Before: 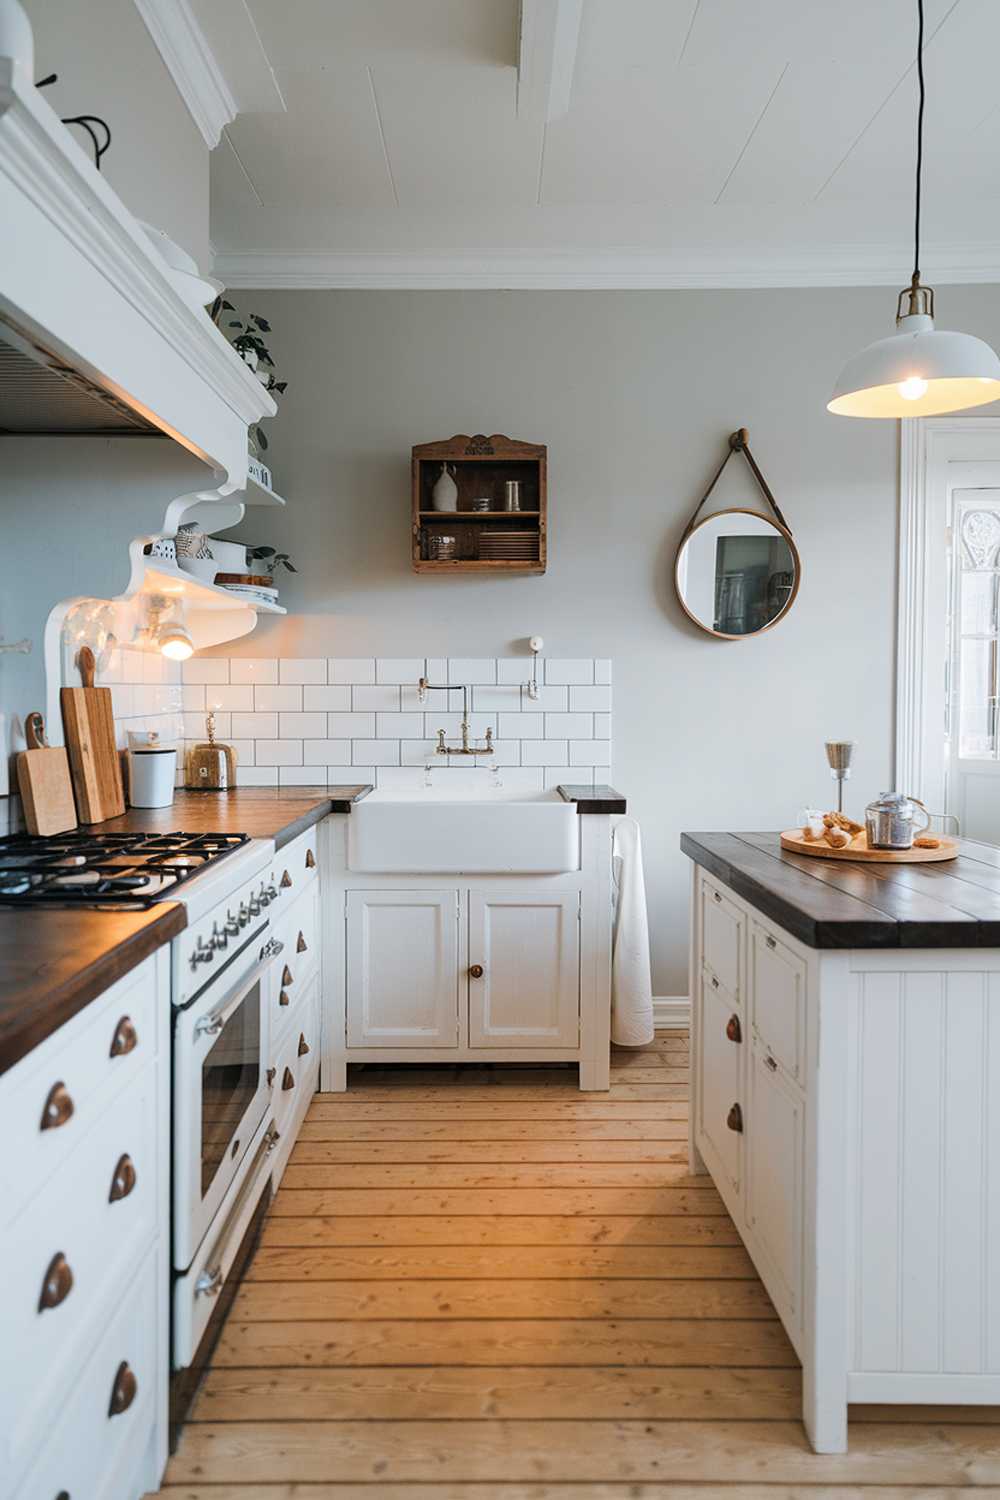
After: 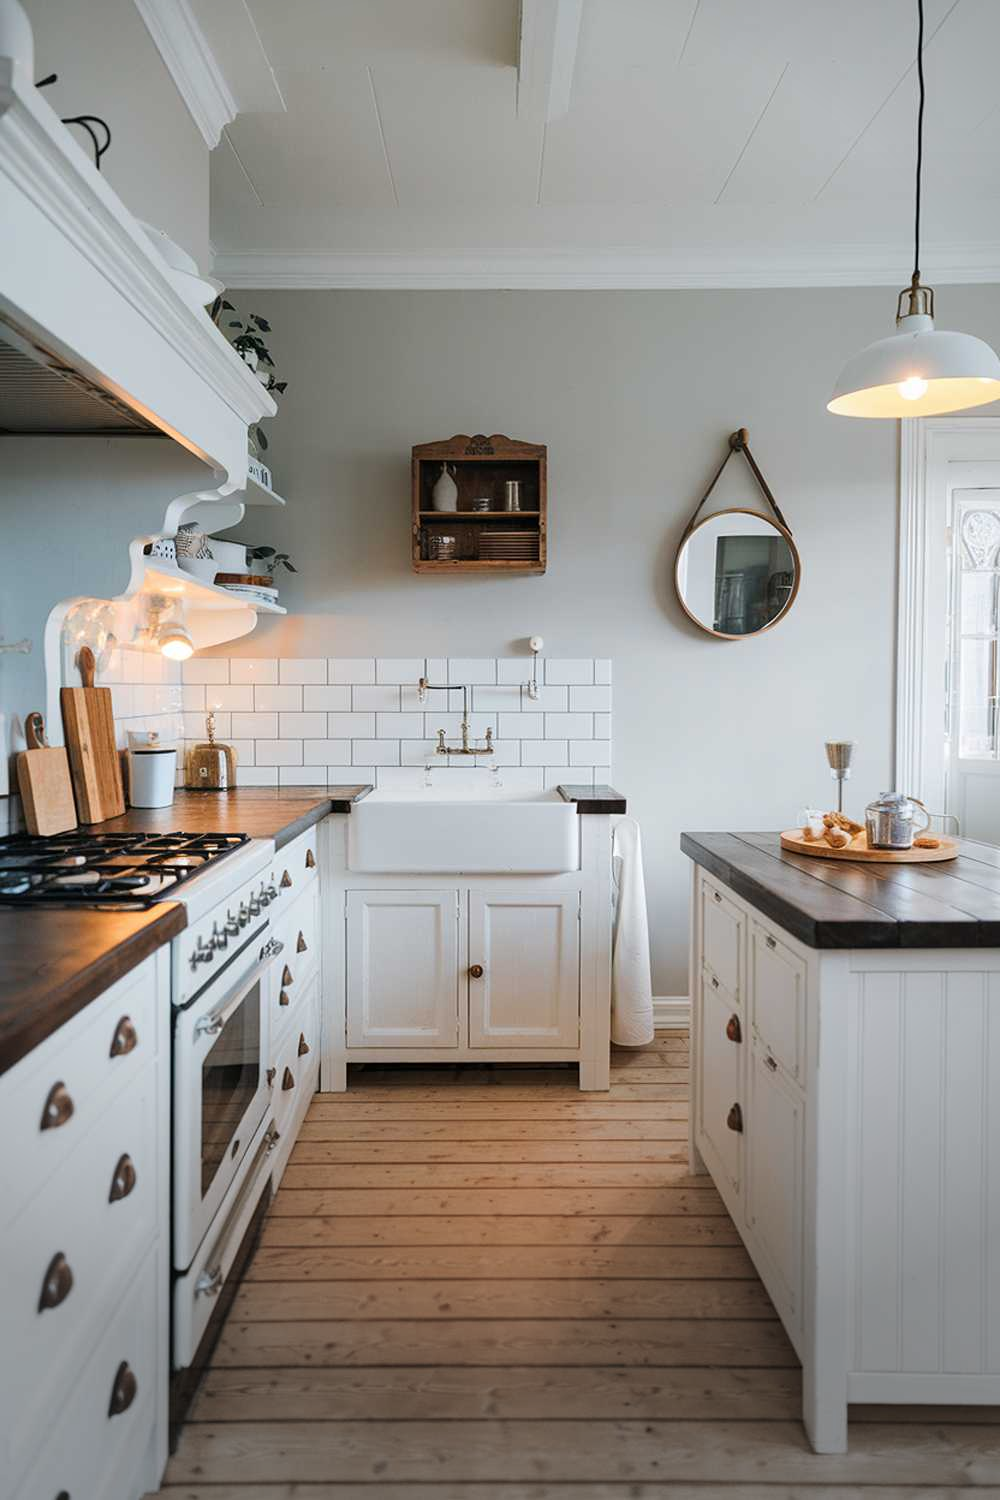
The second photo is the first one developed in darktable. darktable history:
vignetting: fall-off start 75.43%, center (-0.063, -0.31), width/height ratio 1.082
